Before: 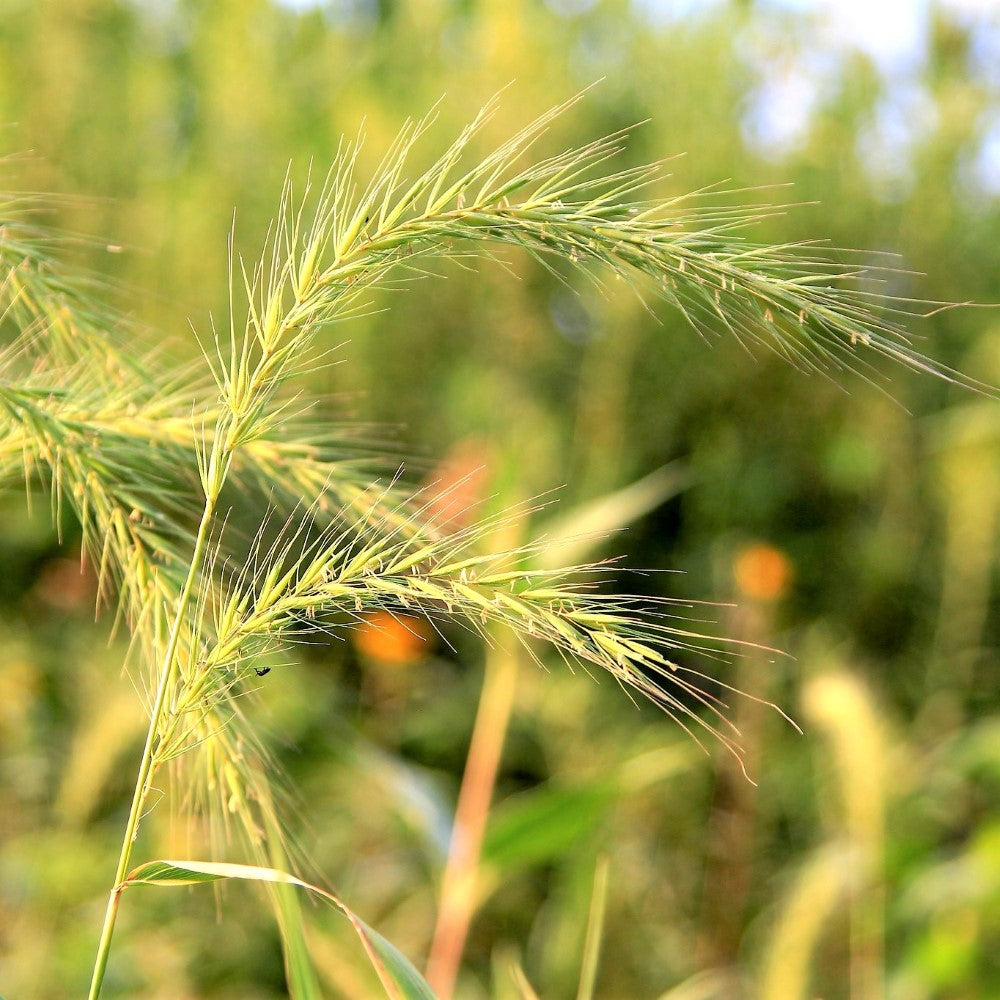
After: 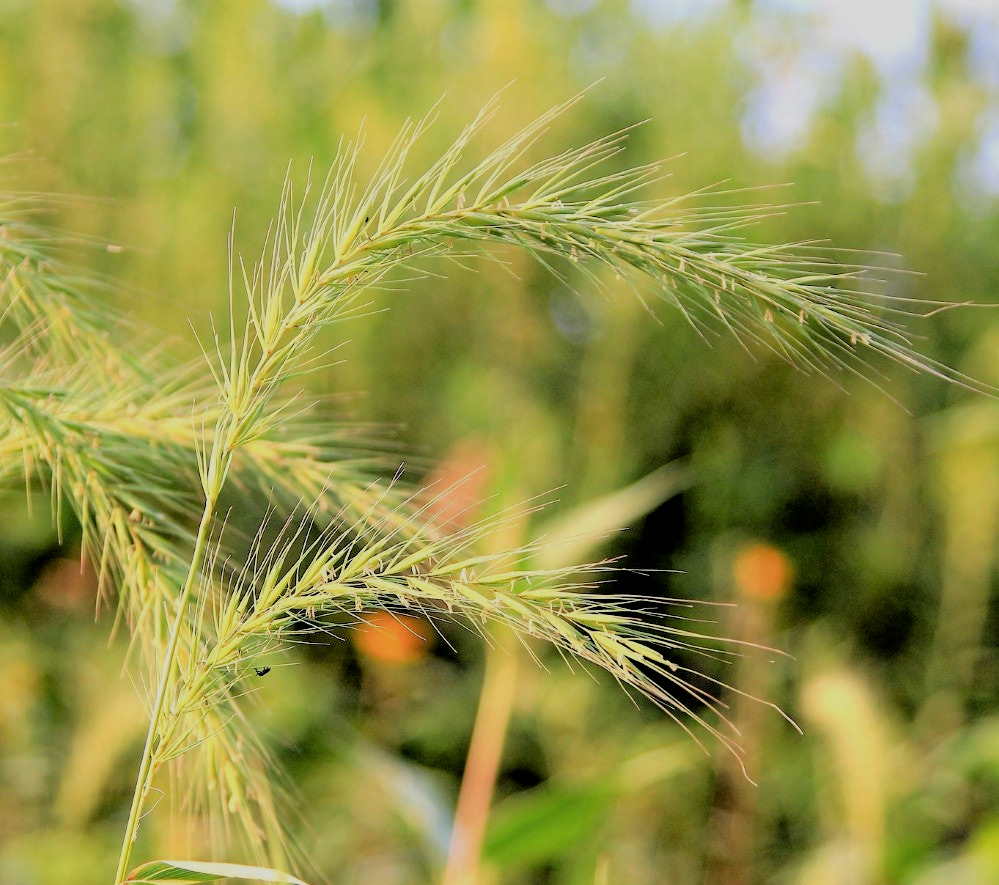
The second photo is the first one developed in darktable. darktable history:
crop and rotate: top 0%, bottom 11.49%
filmic rgb: black relative exposure -4.88 EV, hardness 2.82
